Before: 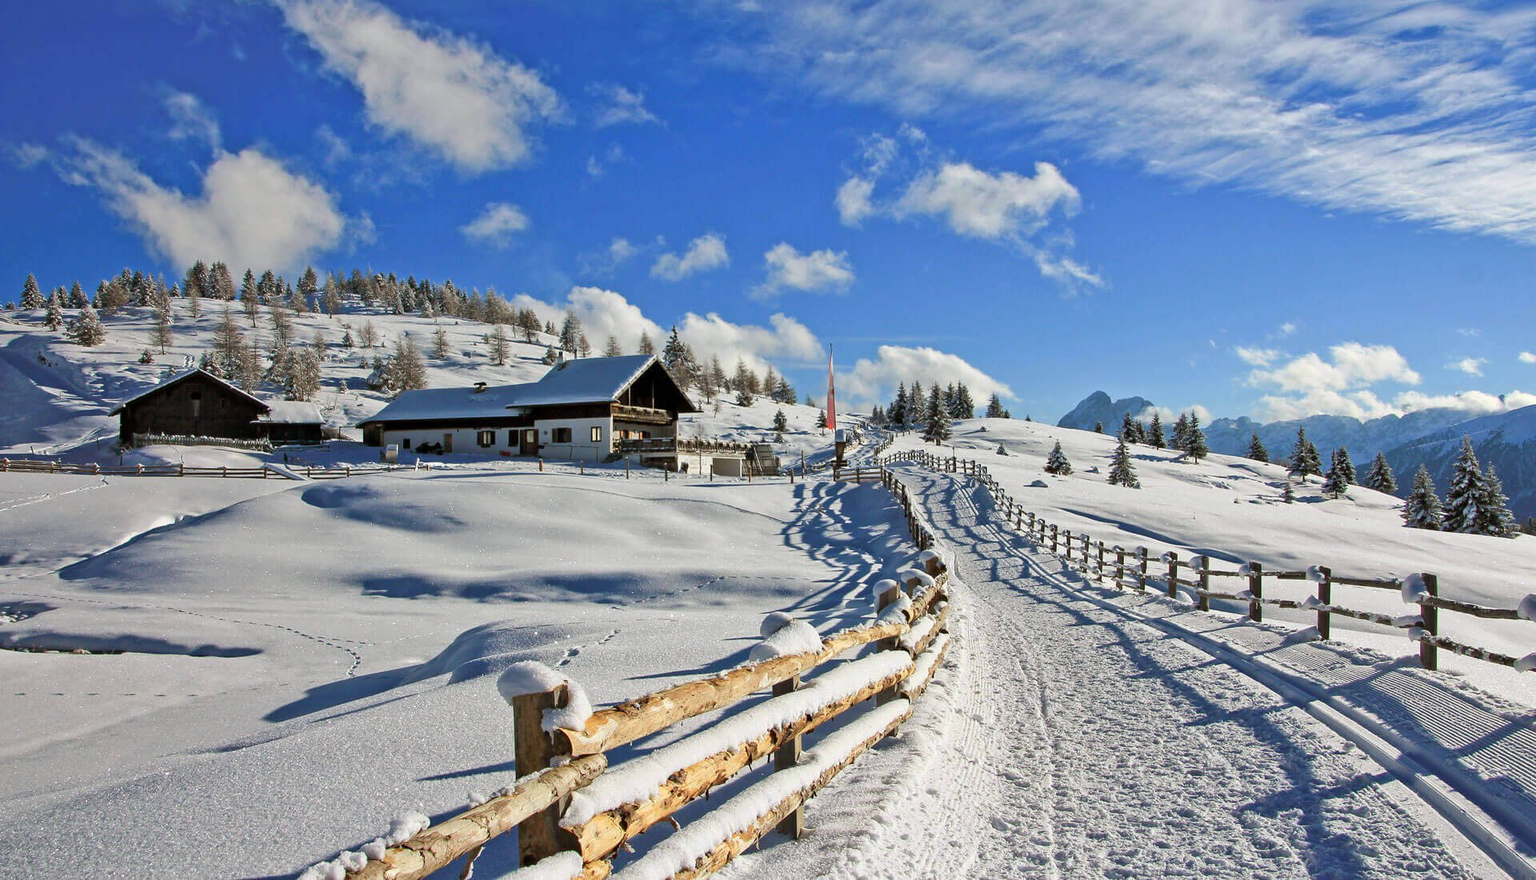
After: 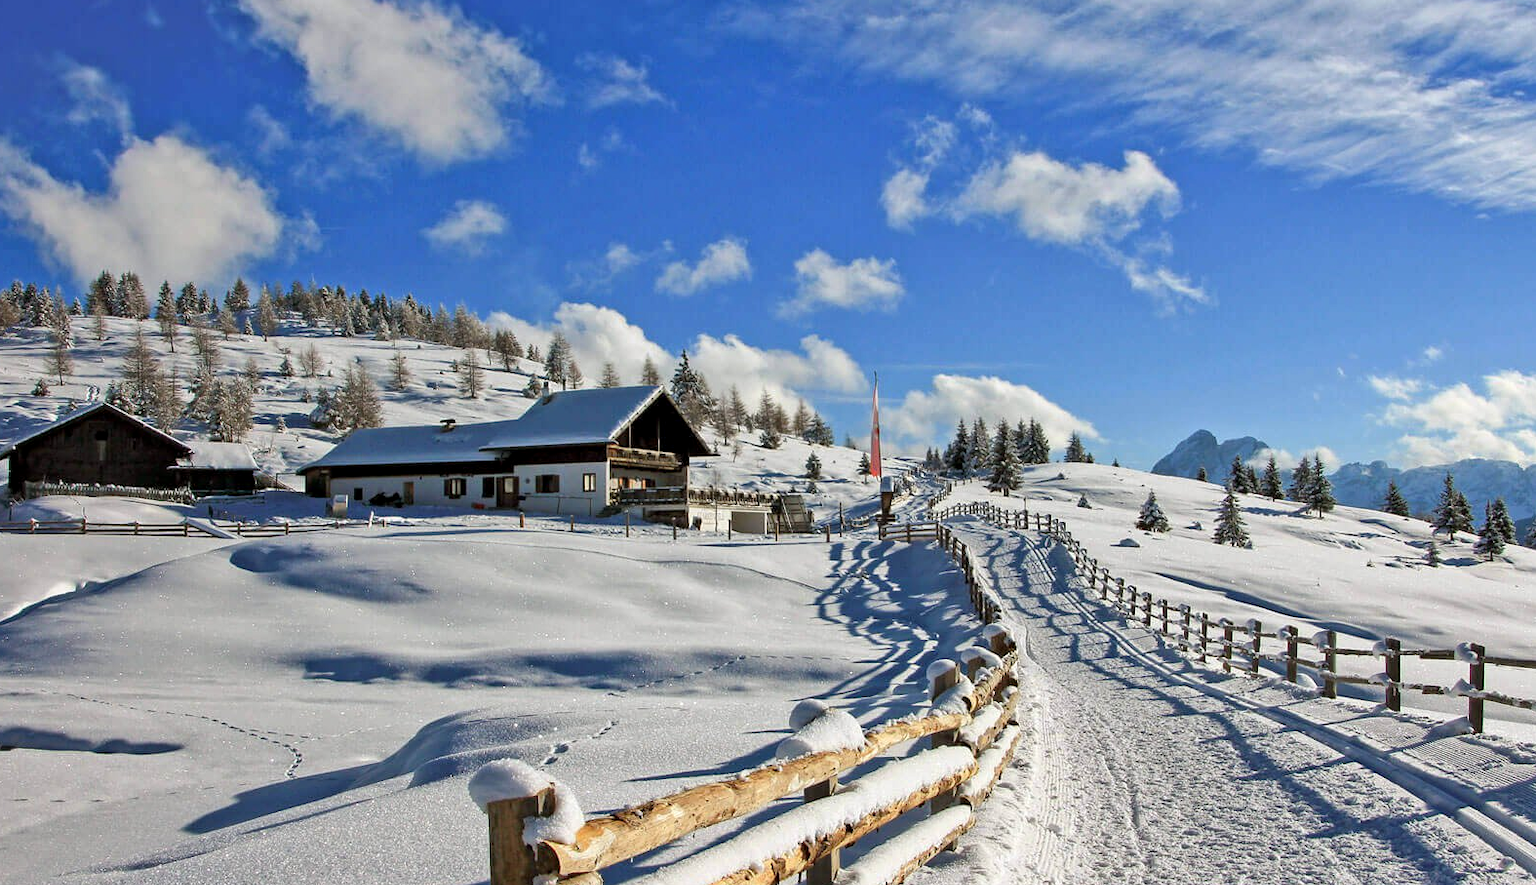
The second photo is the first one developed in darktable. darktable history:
crop and rotate: left 7.381%, top 4.437%, right 10.58%, bottom 12.992%
local contrast: highlights 103%, shadows 99%, detail 120%, midtone range 0.2
